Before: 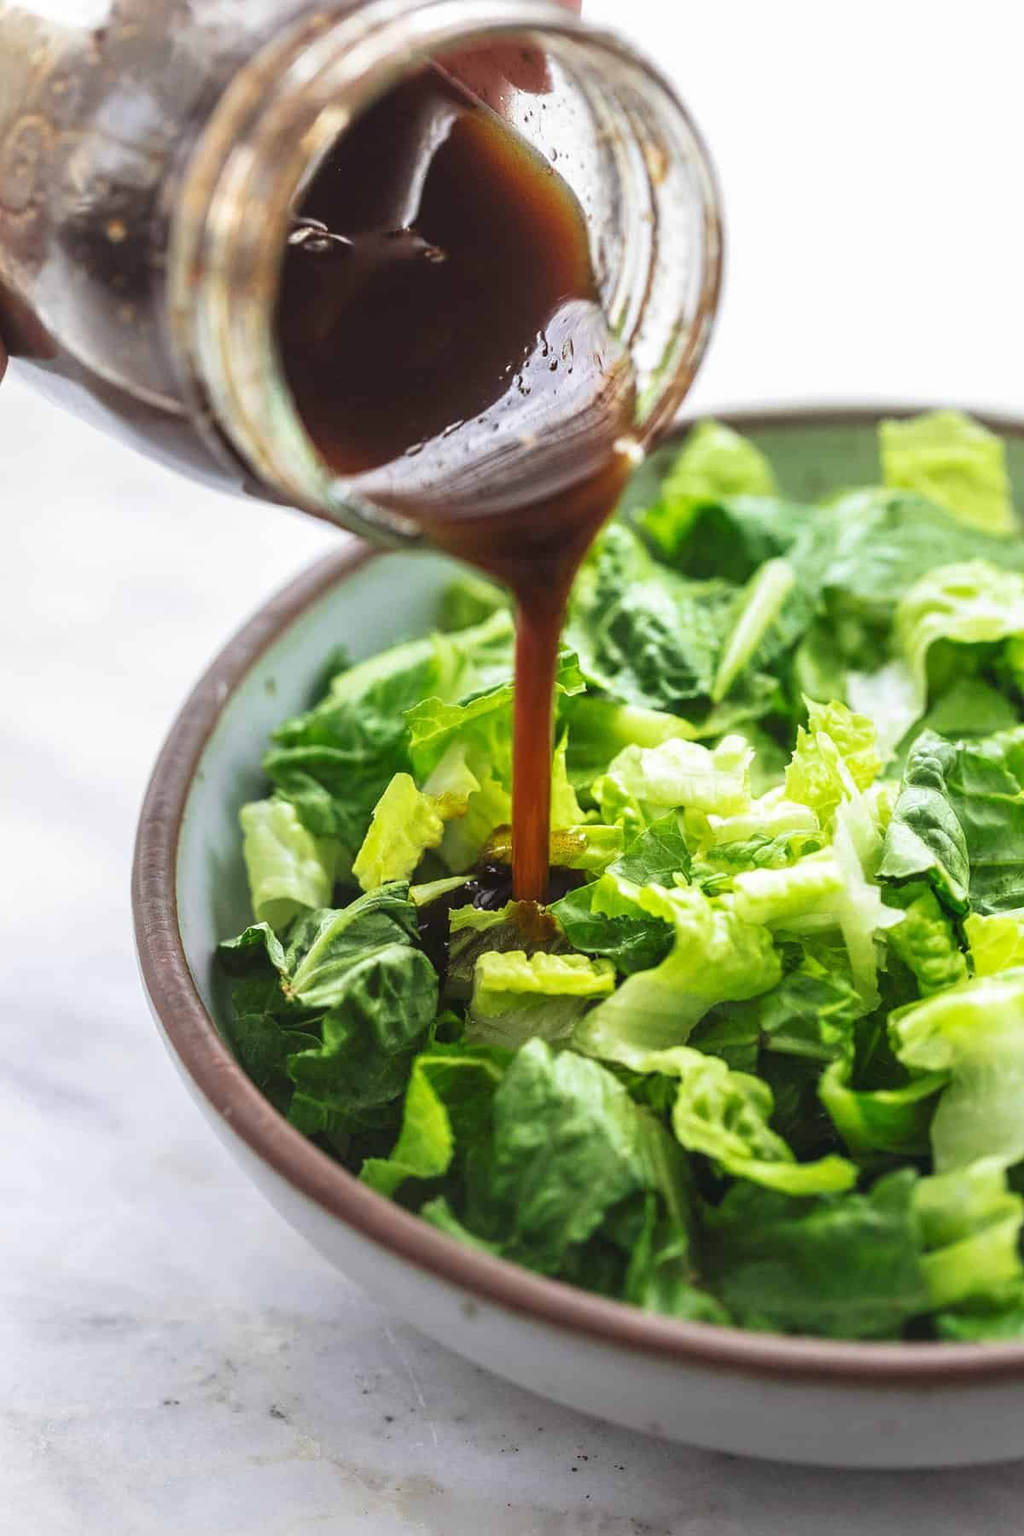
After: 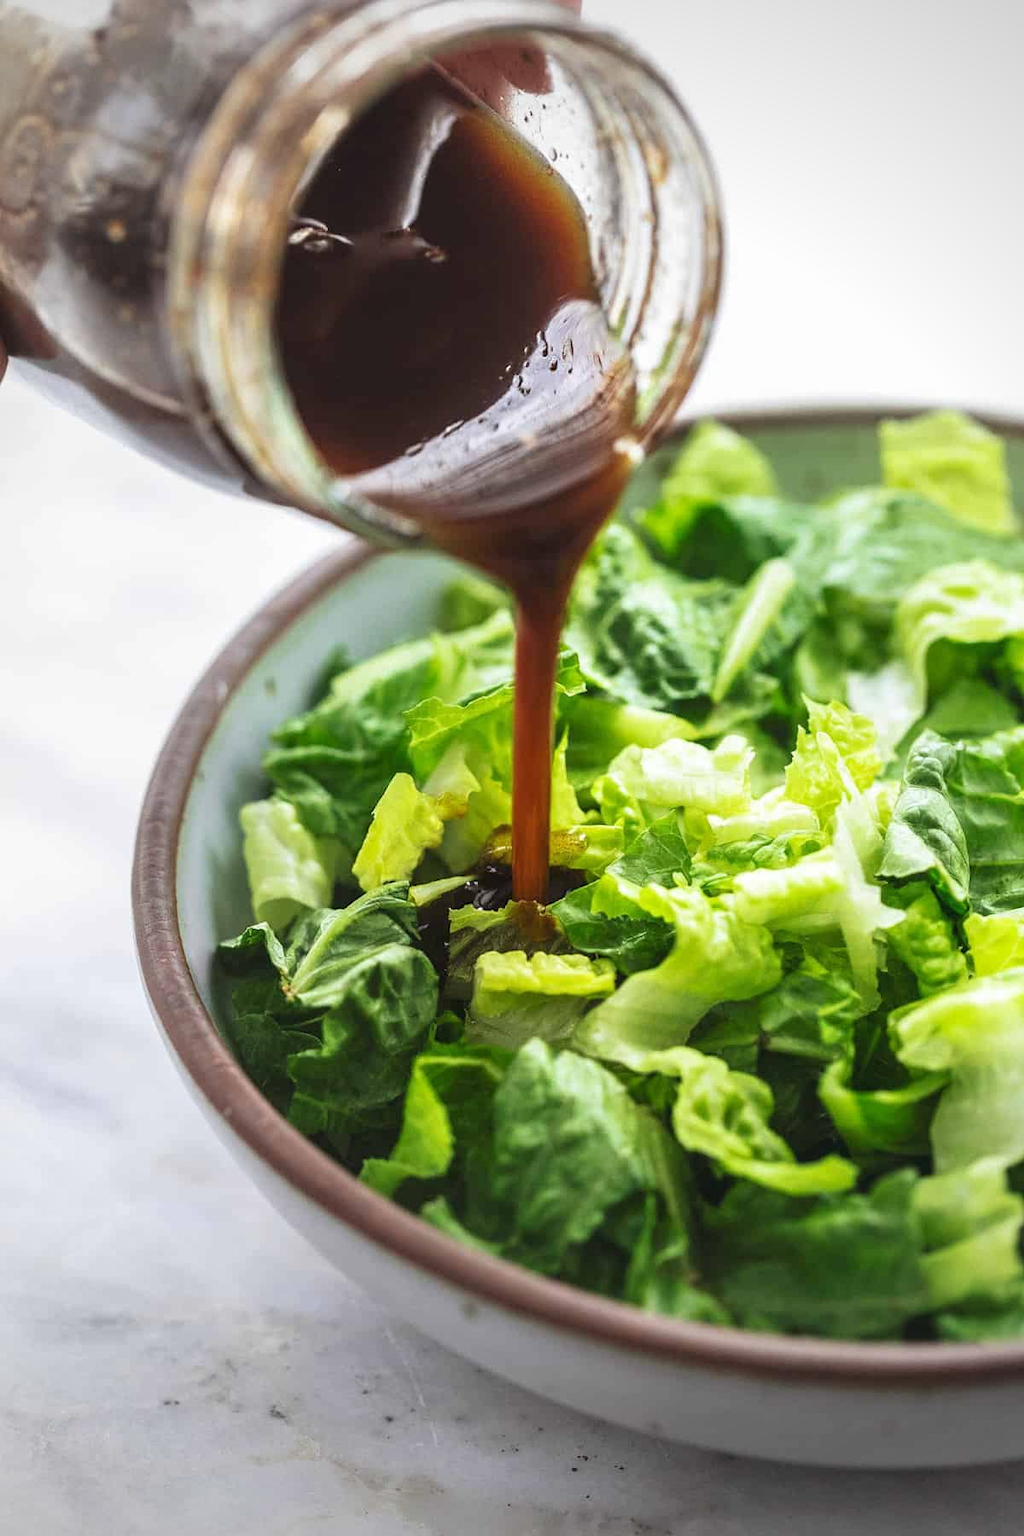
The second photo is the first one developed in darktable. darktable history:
vignetting: fall-off start 74.68%, fall-off radius 66.12%
